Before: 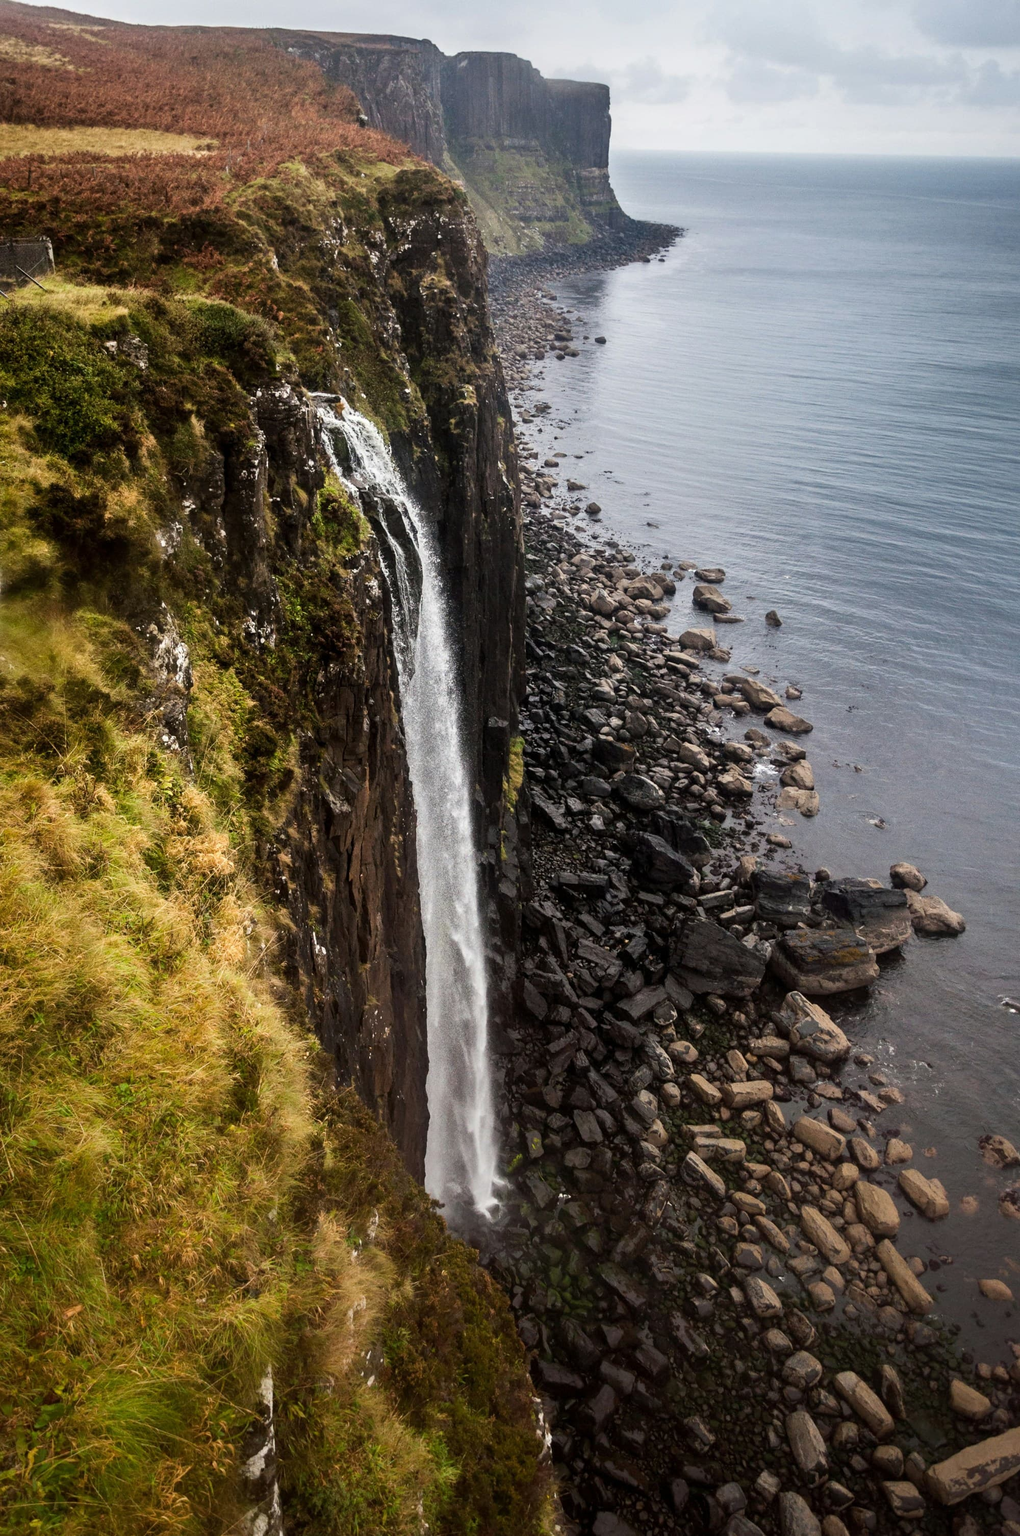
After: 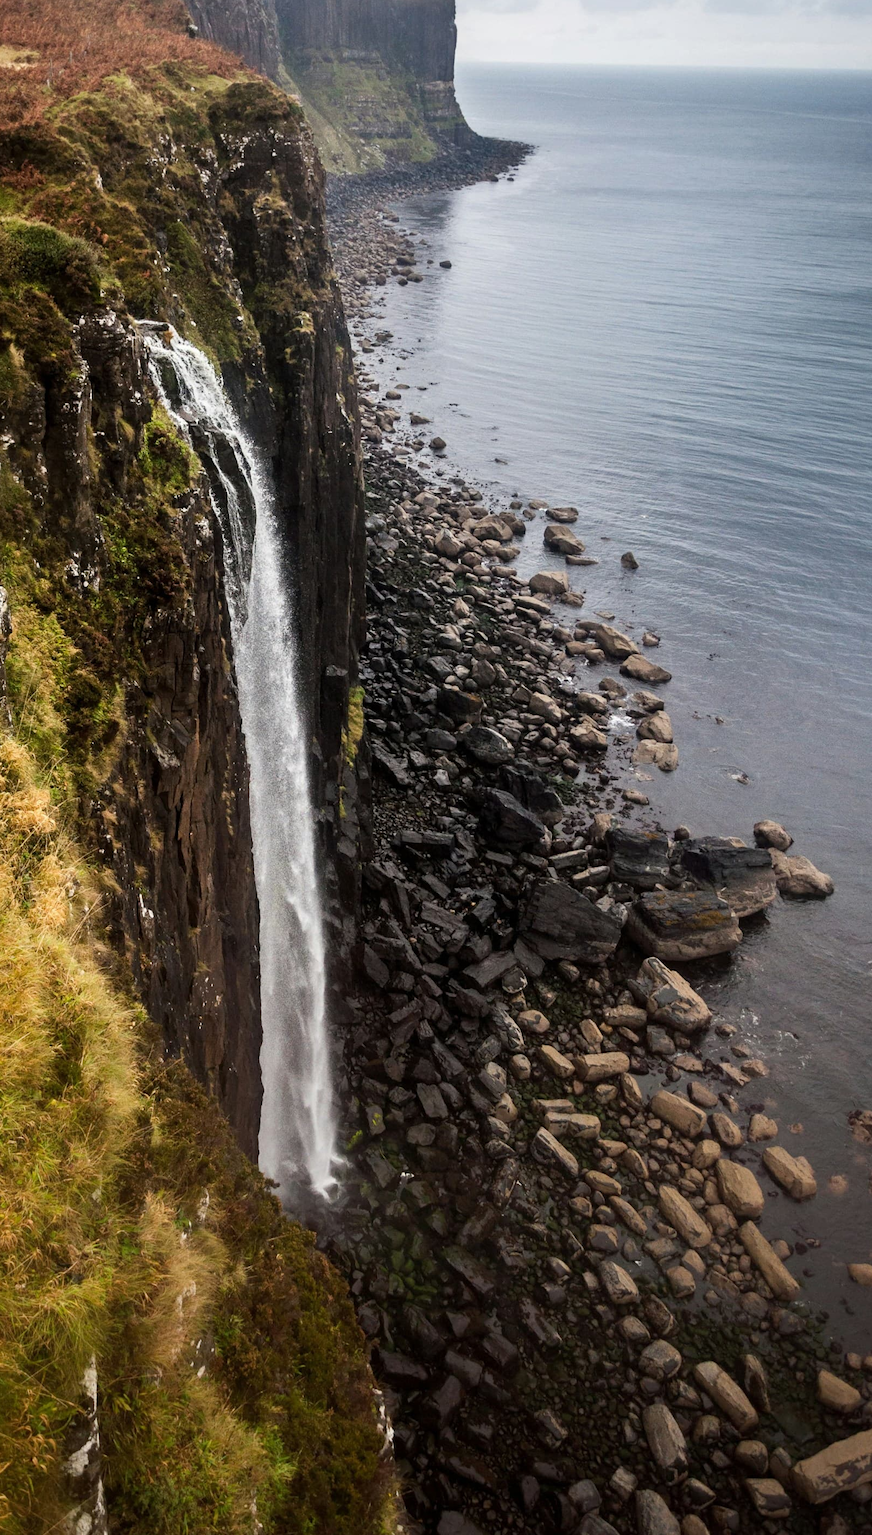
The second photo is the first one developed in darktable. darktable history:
crop and rotate: left 17.895%, top 5.985%, right 1.733%
